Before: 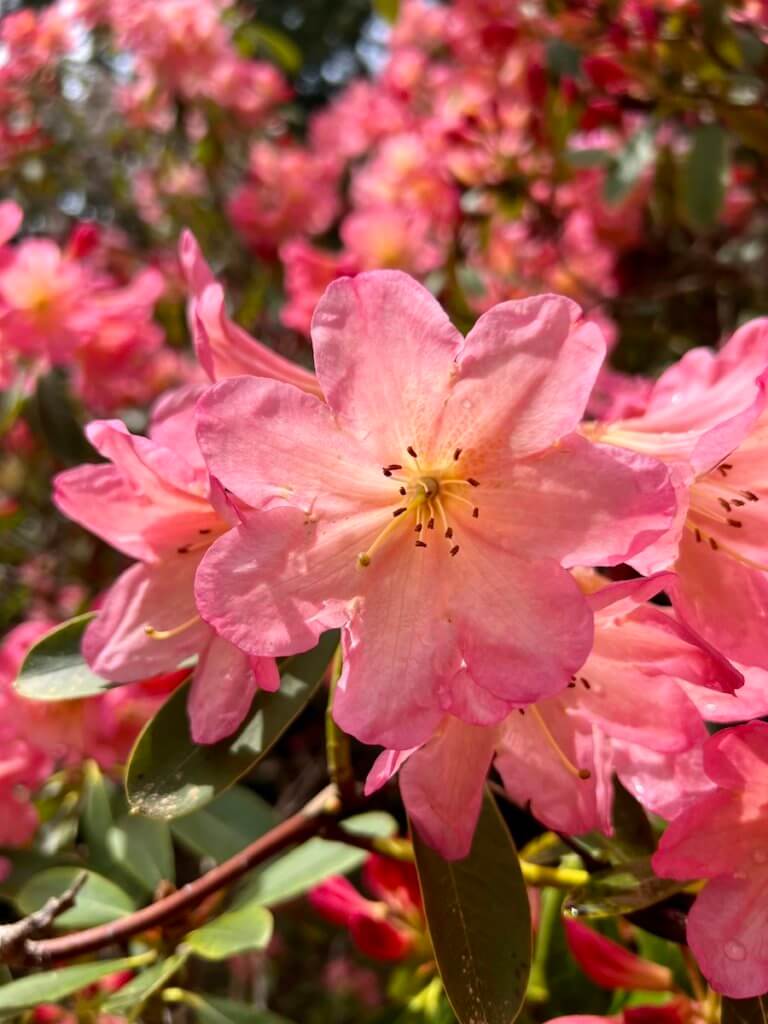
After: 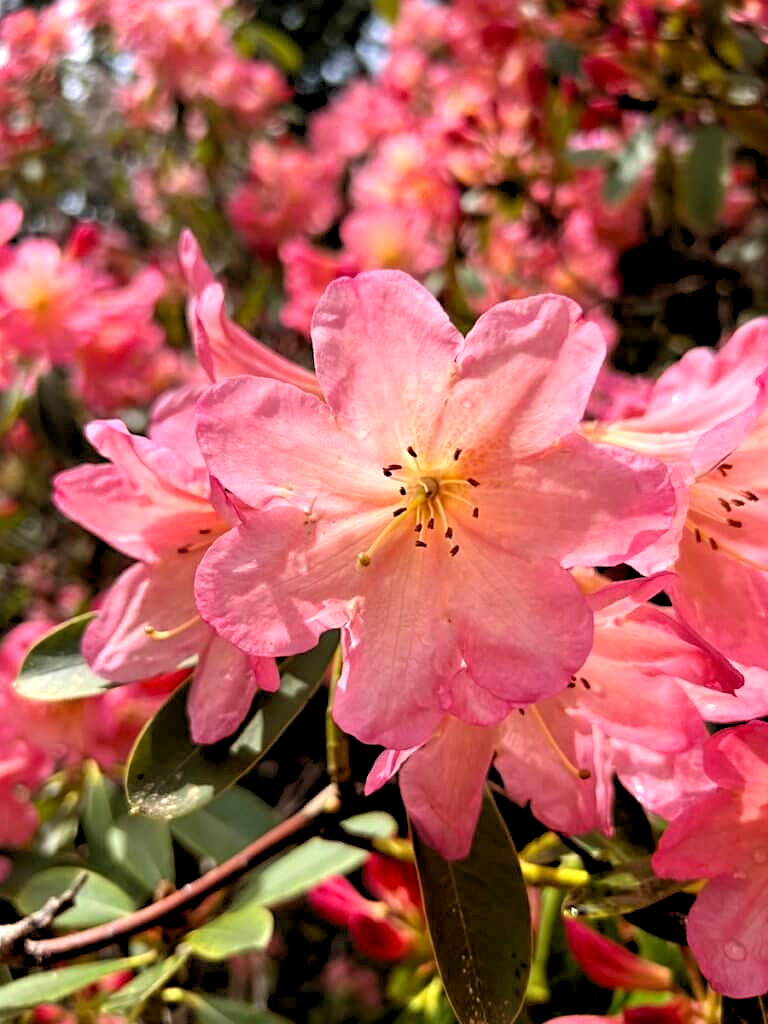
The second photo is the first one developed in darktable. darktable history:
rgb levels: levels [[0.01, 0.419, 0.839], [0, 0.5, 1], [0, 0.5, 1]]
sharpen: radius 2.529, amount 0.323
